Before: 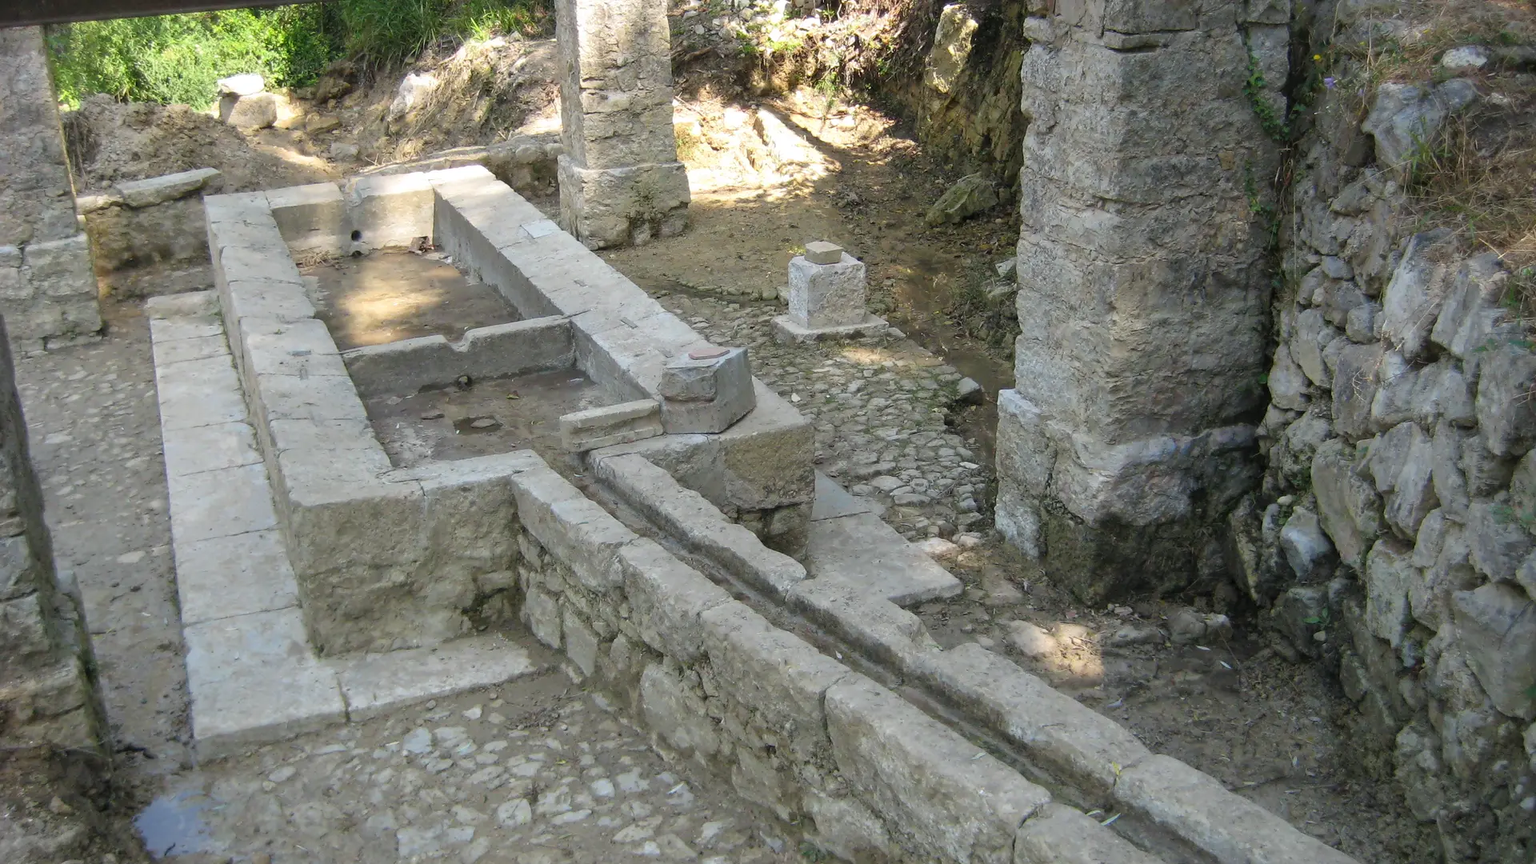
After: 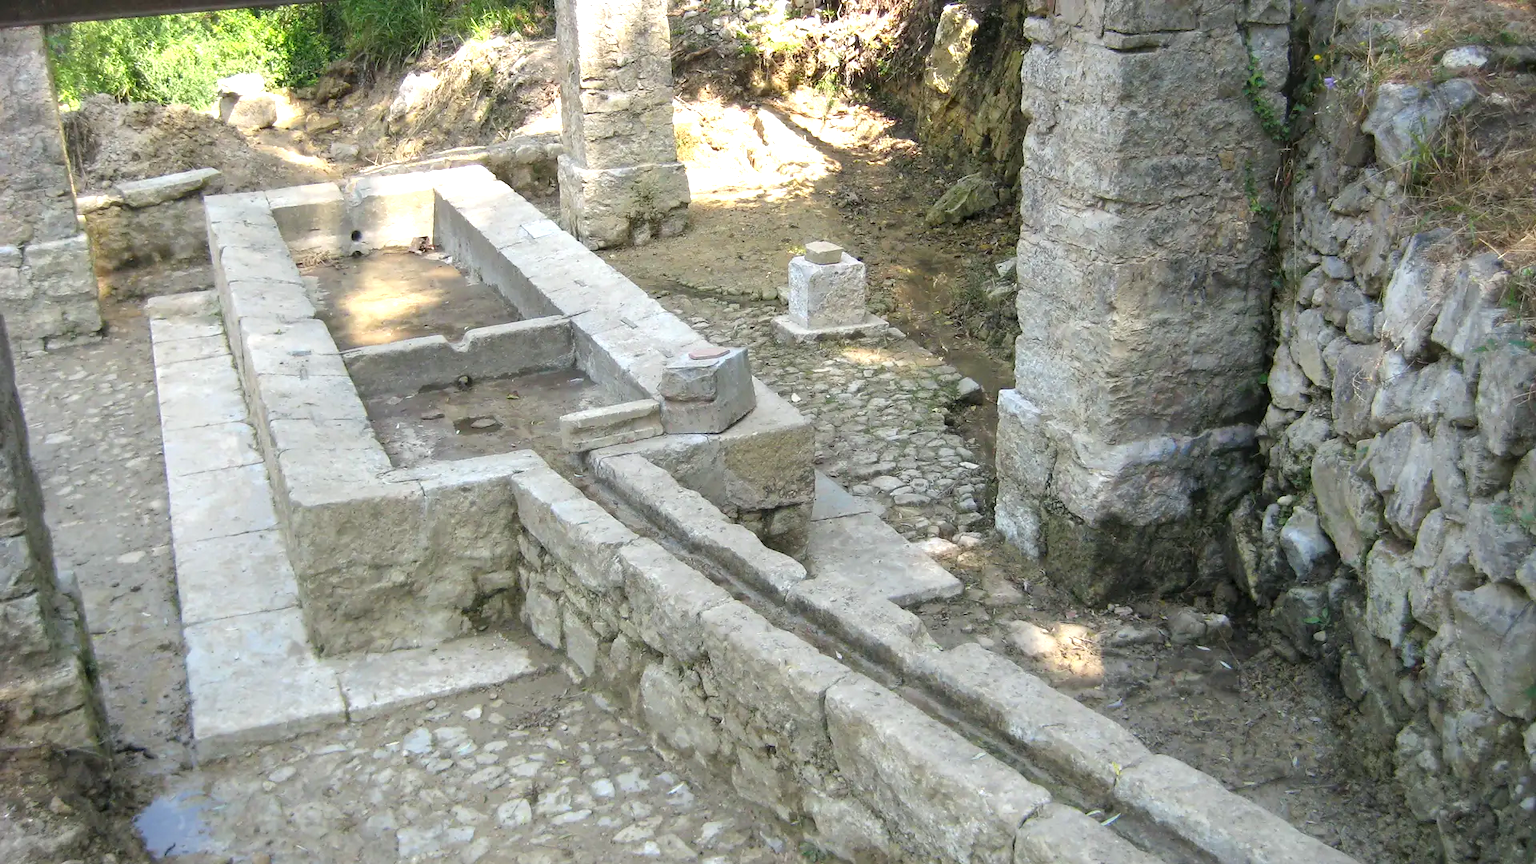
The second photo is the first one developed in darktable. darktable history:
exposure: black level correction 0.002, exposure 0.677 EV, compensate highlight preservation false
